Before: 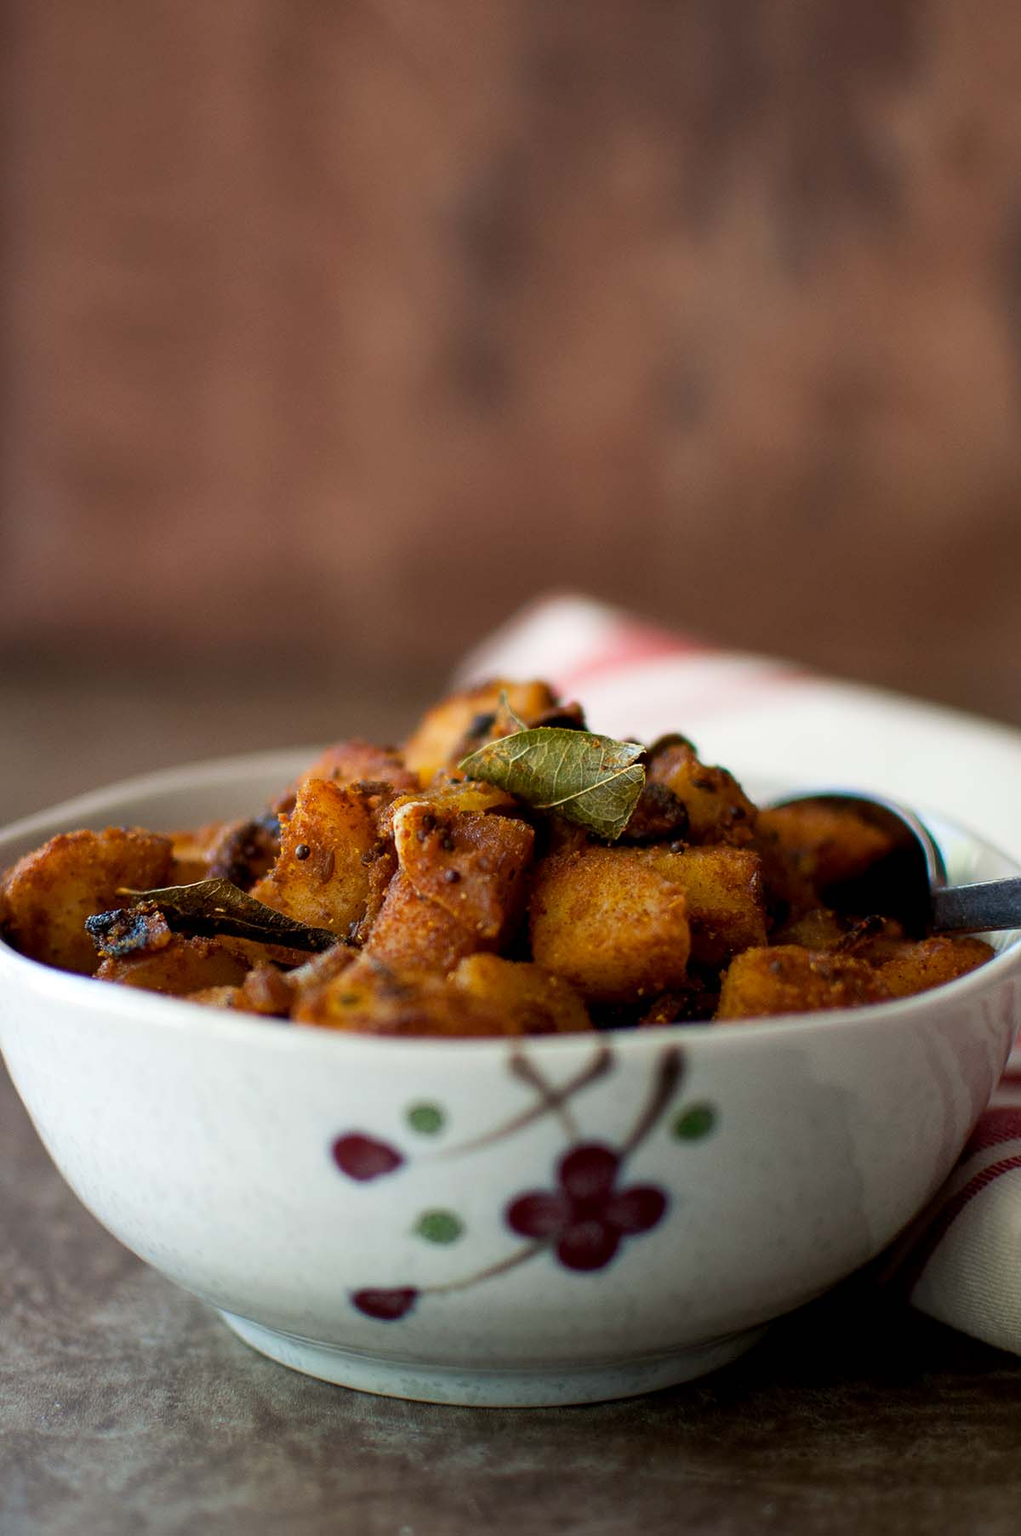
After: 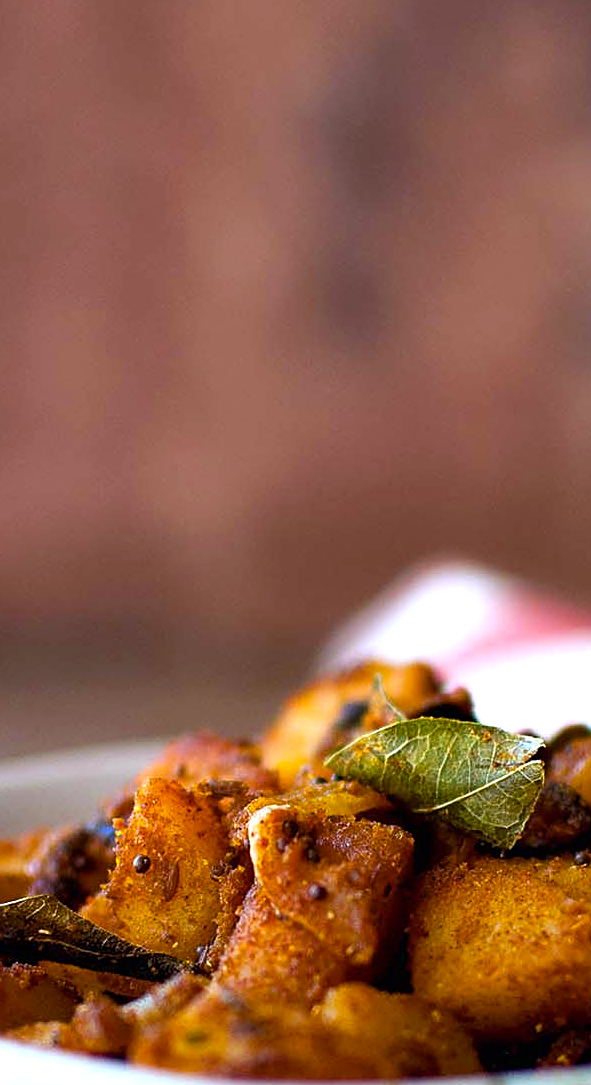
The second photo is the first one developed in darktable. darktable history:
exposure: black level correction 0, exposure 0.5 EV, compensate exposure bias true, compensate highlight preservation false
color balance rgb: perceptual saturation grading › global saturation 25%, global vibrance 20%
shadows and highlights: shadows 37.27, highlights -28.18, soften with gaussian
color zones: curves: ch0 [(0.068, 0.464) (0.25, 0.5) (0.48, 0.508) (0.75, 0.536) (0.886, 0.476) (0.967, 0.456)]; ch1 [(0.066, 0.456) (0.25, 0.5) (0.616, 0.508) (0.746, 0.56) (0.934, 0.444)]
contrast brightness saturation: contrast 0.05
sharpen: on, module defaults
color calibration: illuminant as shot in camera, x 0.37, y 0.382, temperature 4313.32 K
crop: left 17.835%, top 7.675%, right 32.881%, bottom 32.213%
